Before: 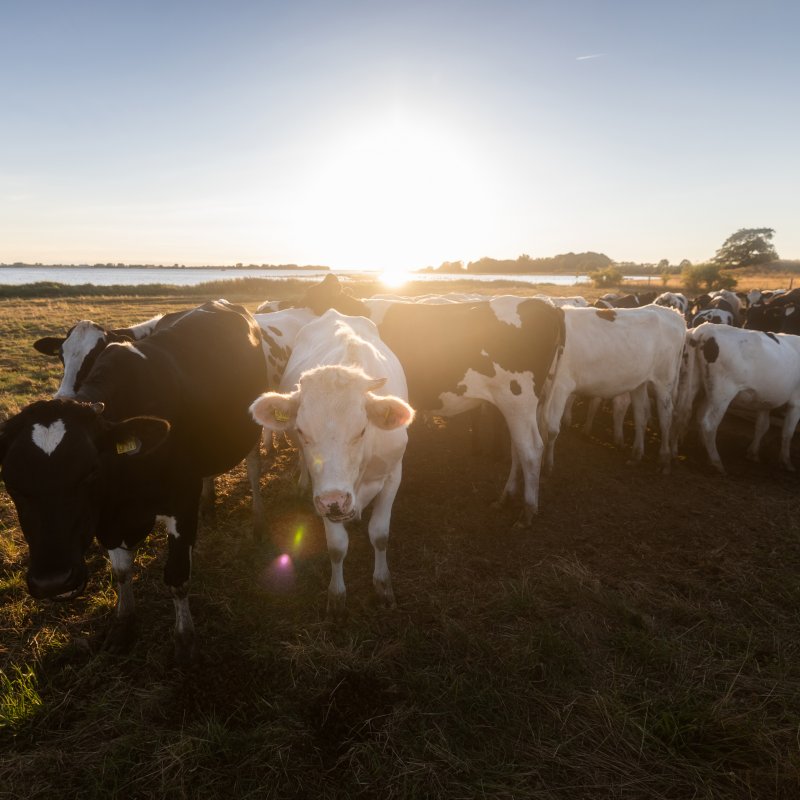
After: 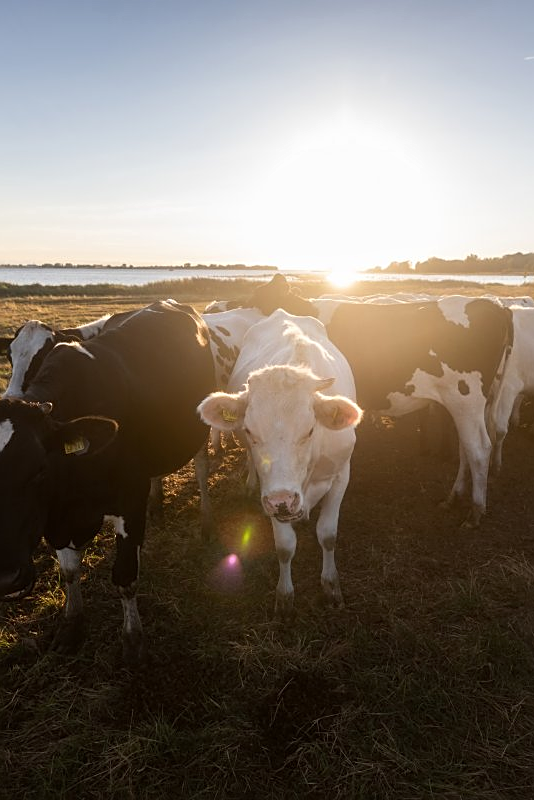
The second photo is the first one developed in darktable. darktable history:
sharpen: on, module defaults
local contrast: mode bilateral grid, contrast 11, coarseness 25, detail 111%, midtone range 0.2
crop and rotate: left 6.66%, right 26.494%
